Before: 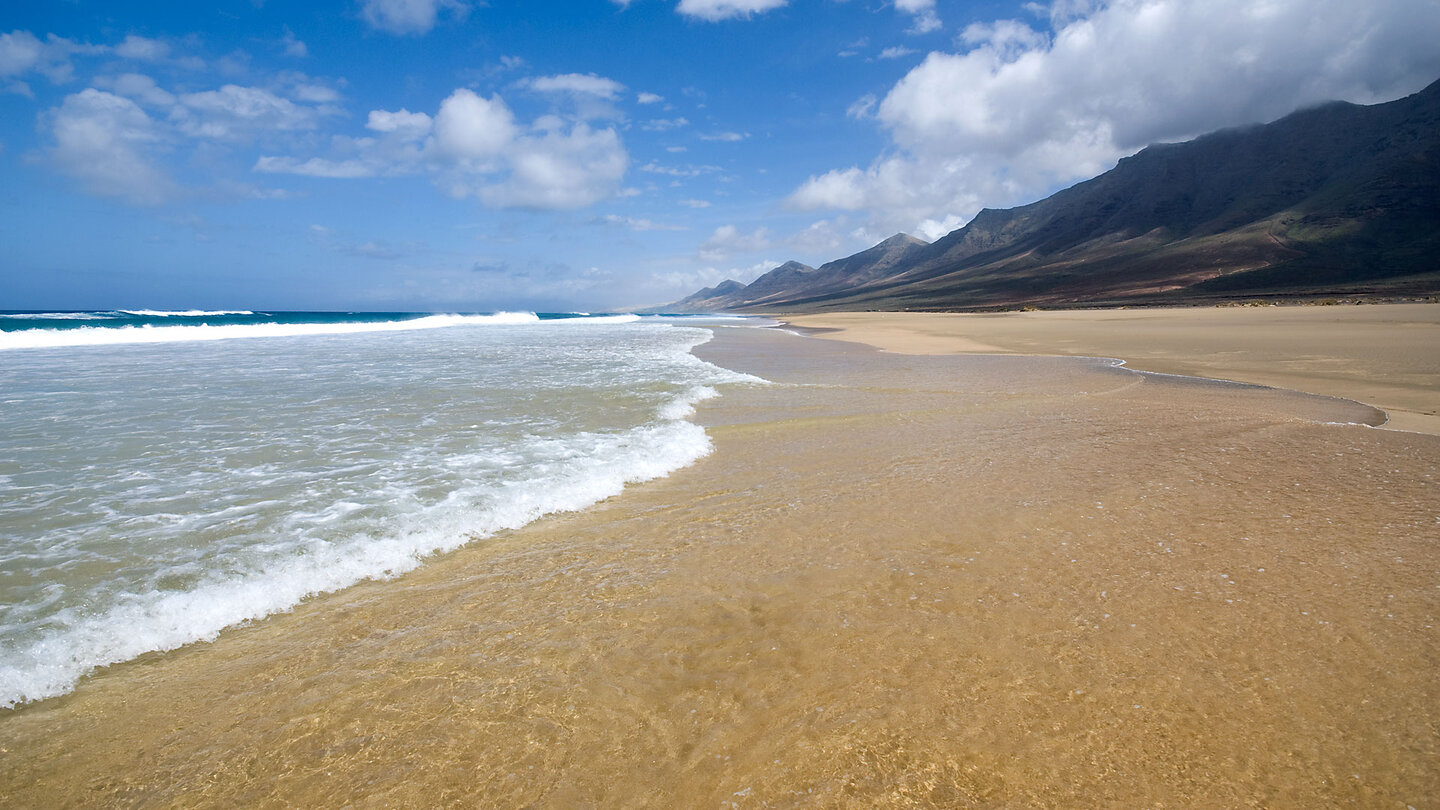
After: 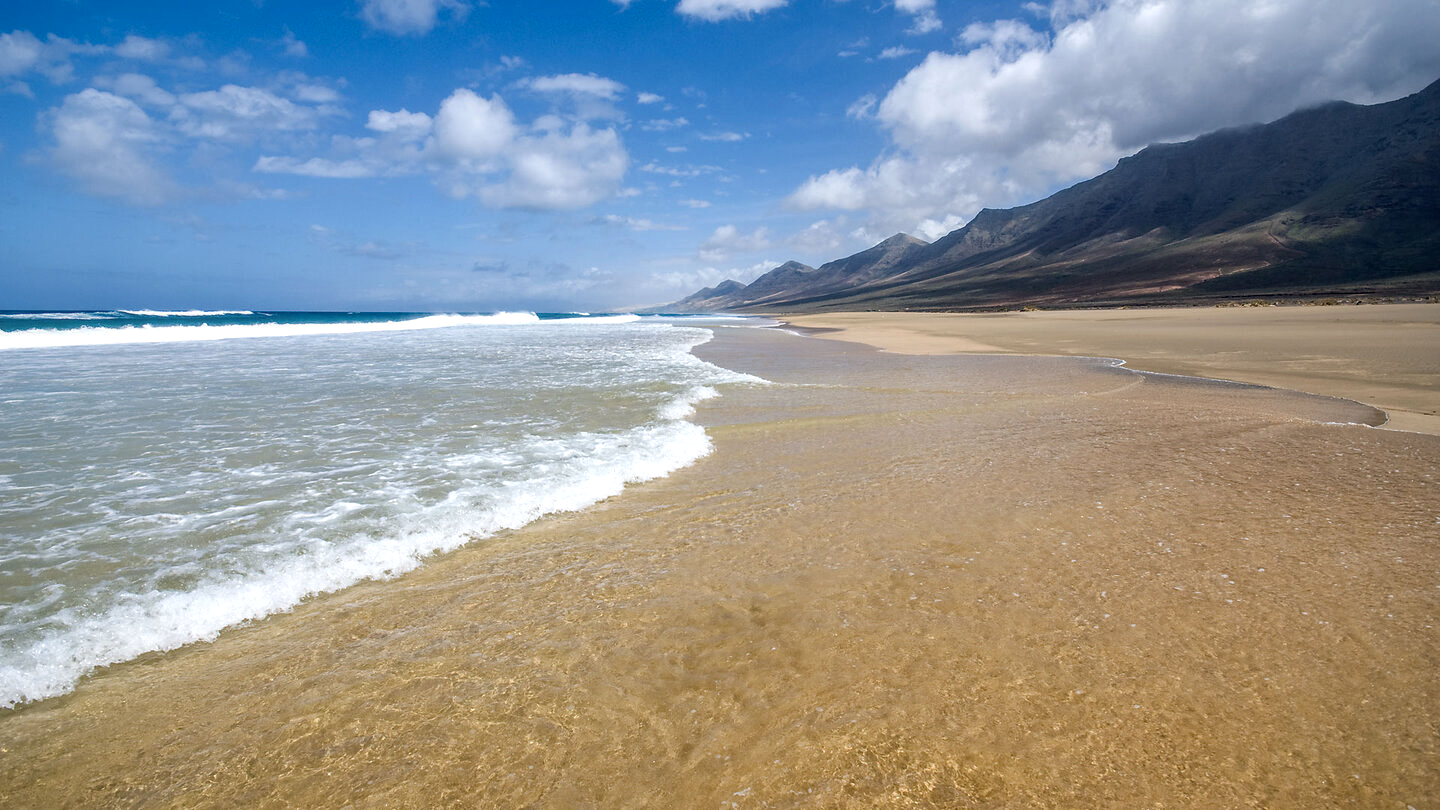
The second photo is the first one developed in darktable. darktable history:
local contrast: highlights 0%, shadows 0%, detail 133%
color balance rgb: on, module defaults
